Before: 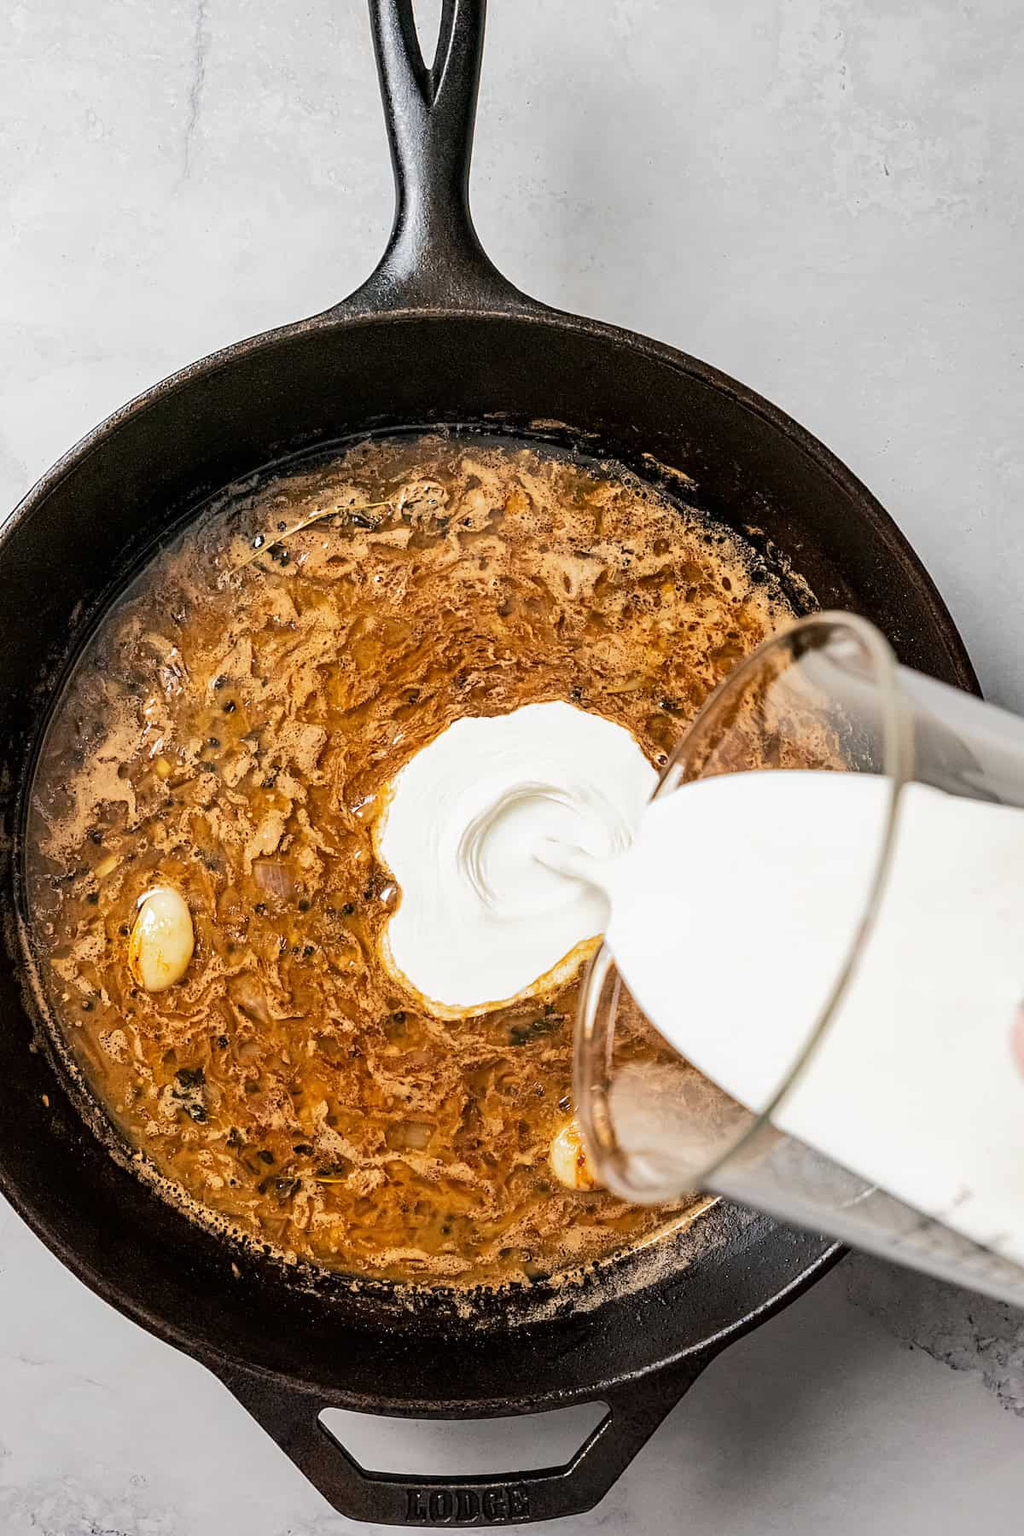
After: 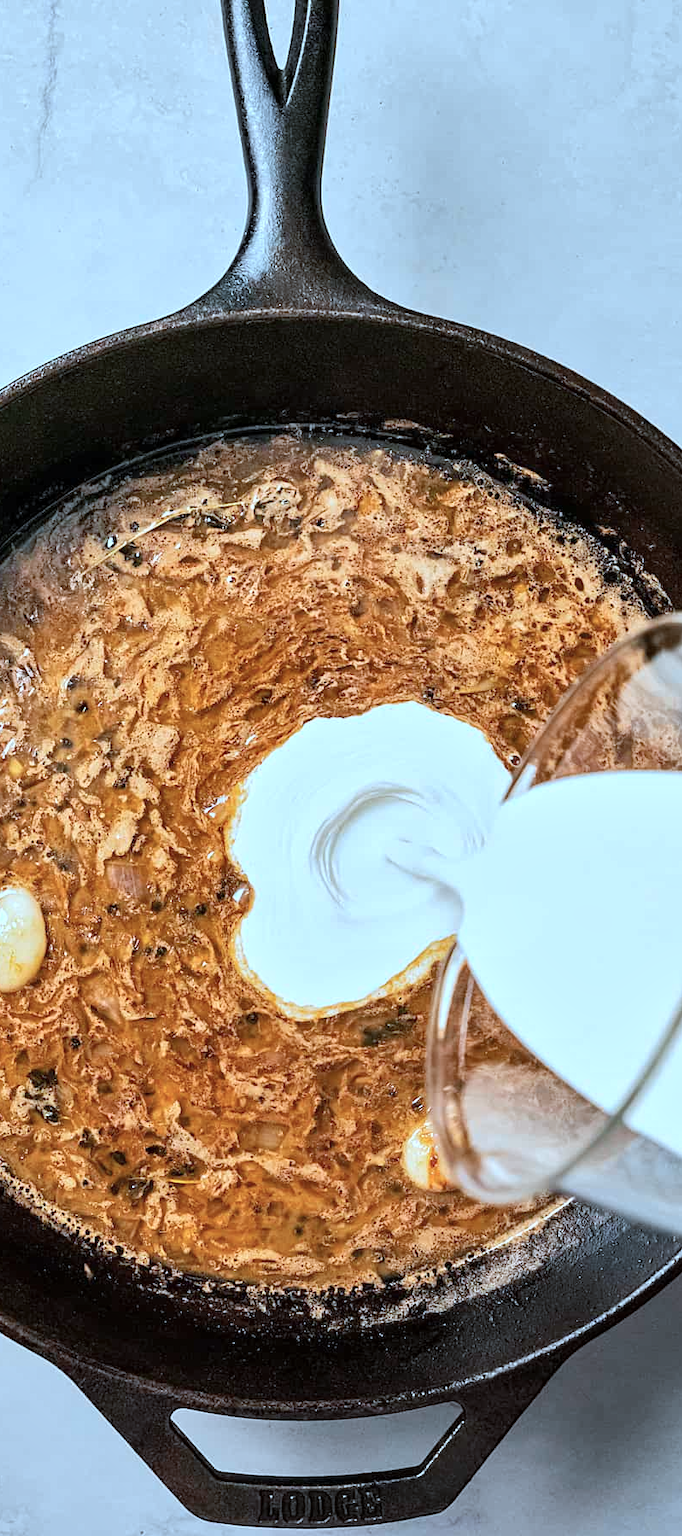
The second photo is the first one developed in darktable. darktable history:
crop and rotate: left 14.436%, right 18.898%
color correction: highlights a* -9.35, highlights b* -23.15
exposure: exposure 0.3 EV, compensate highlight preservation false
tone equalizer: -8 EV -0.002 EV, -7 EV 0.005 EV, -6 EV -0.009 EV, -5 EV 0.011 EV, -4 EV -0.012 EV, -3 EV 0.007 EV, -2 EV -0.062 EV, -1 EV -0.293 EV, +0 EV -0.582 EV, smoothing diameter 2%, edges refinement/feathering 20, mask exposure compensation -1.57 EV, filter diffusion 5
shadows and highlights: shadows 37.27, highlights -28.18, soften with gaussian
